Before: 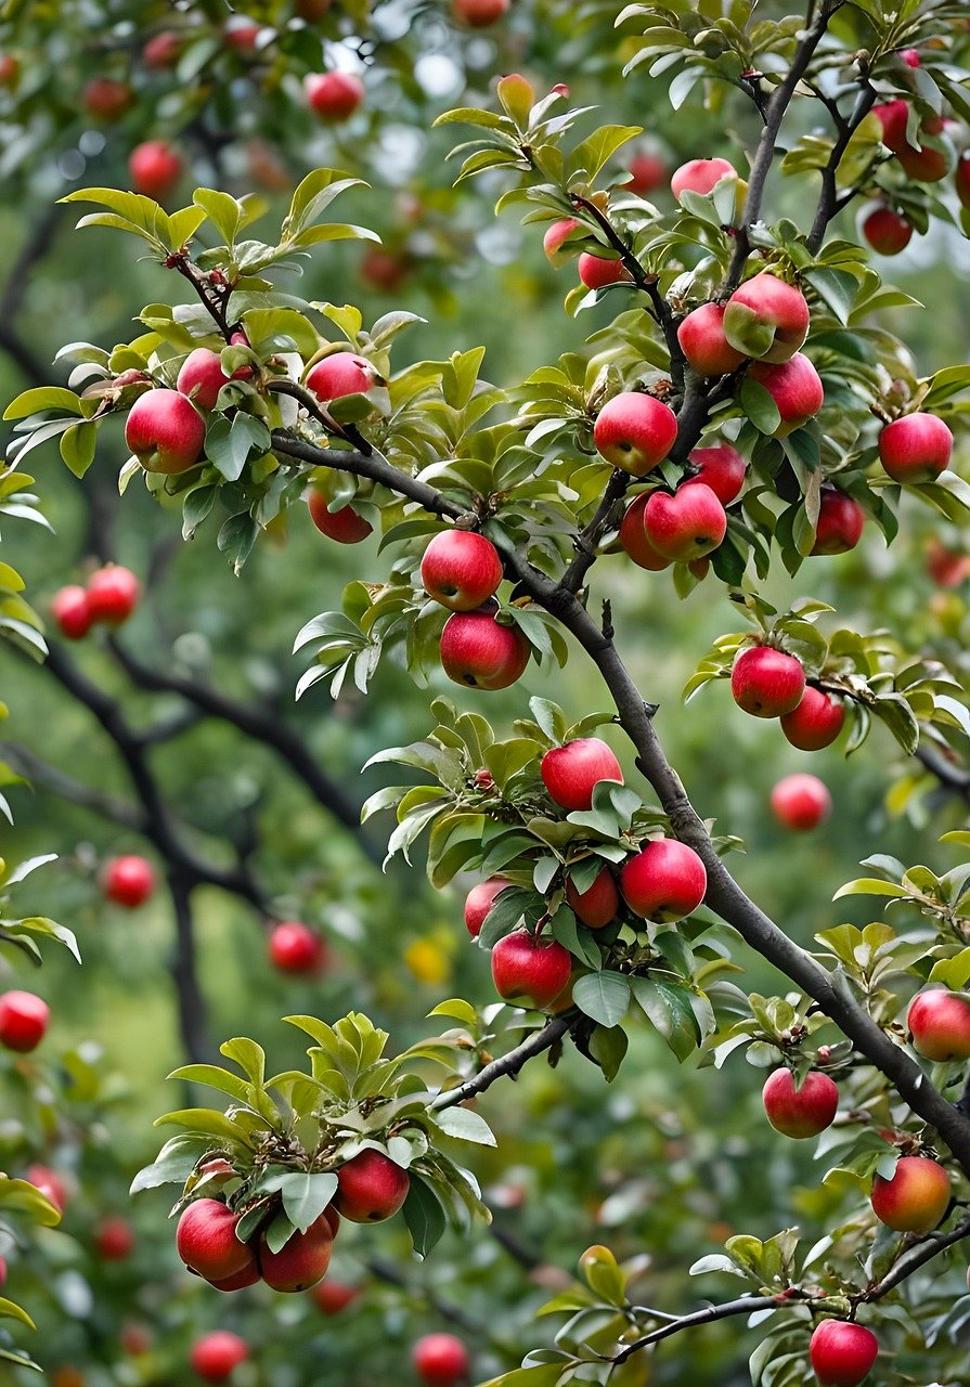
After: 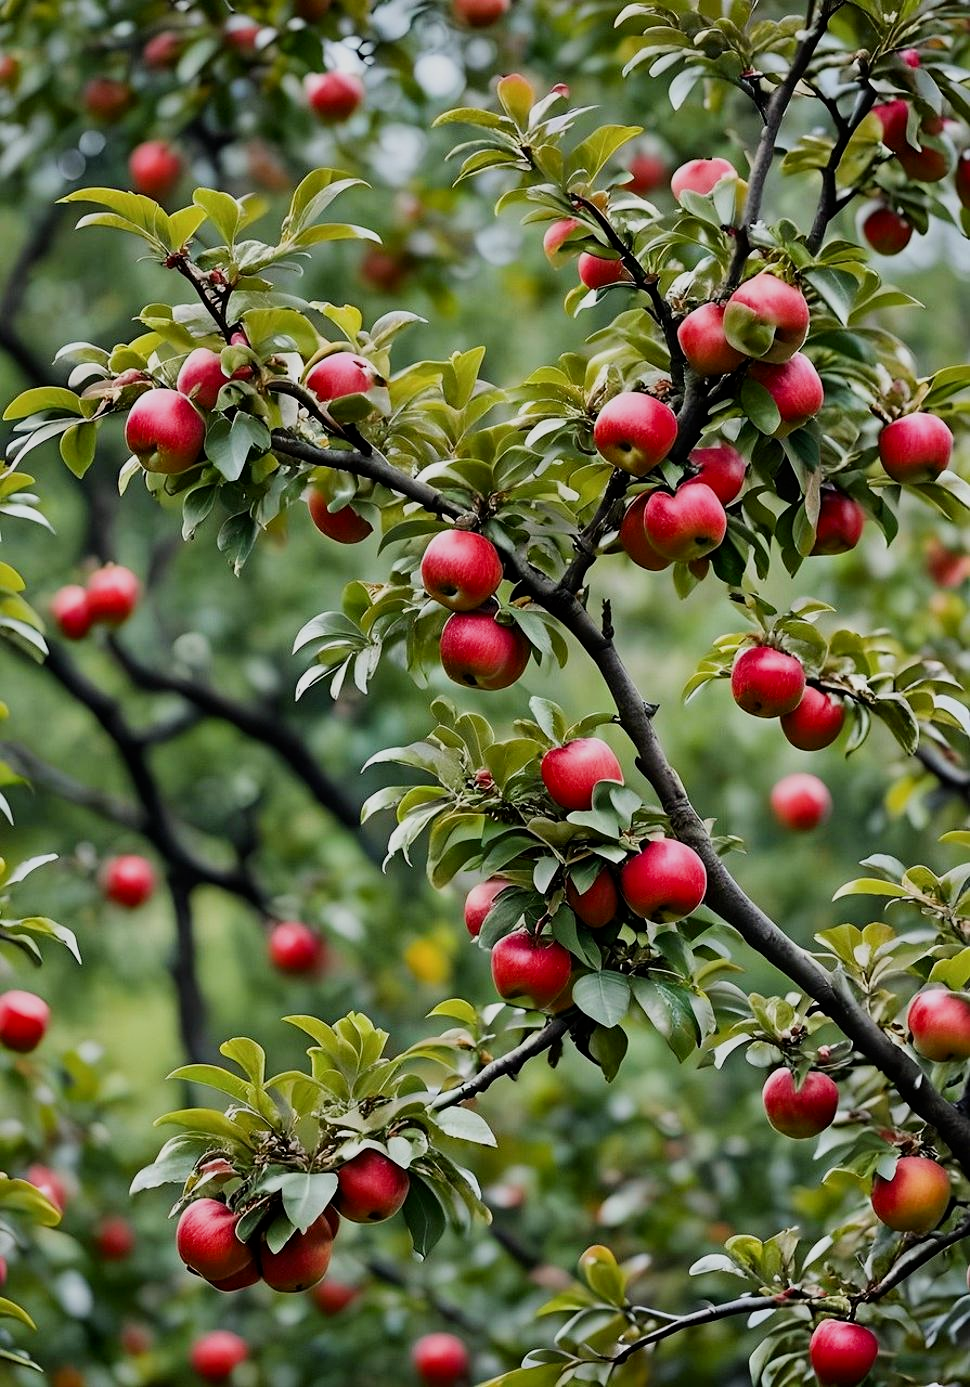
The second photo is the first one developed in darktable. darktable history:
contrast brightness saturation: contrast 0.14
filmic rgb: black relative exposure -7.65 EV, white relative exposure 4.56 EV, hardness 3.61
